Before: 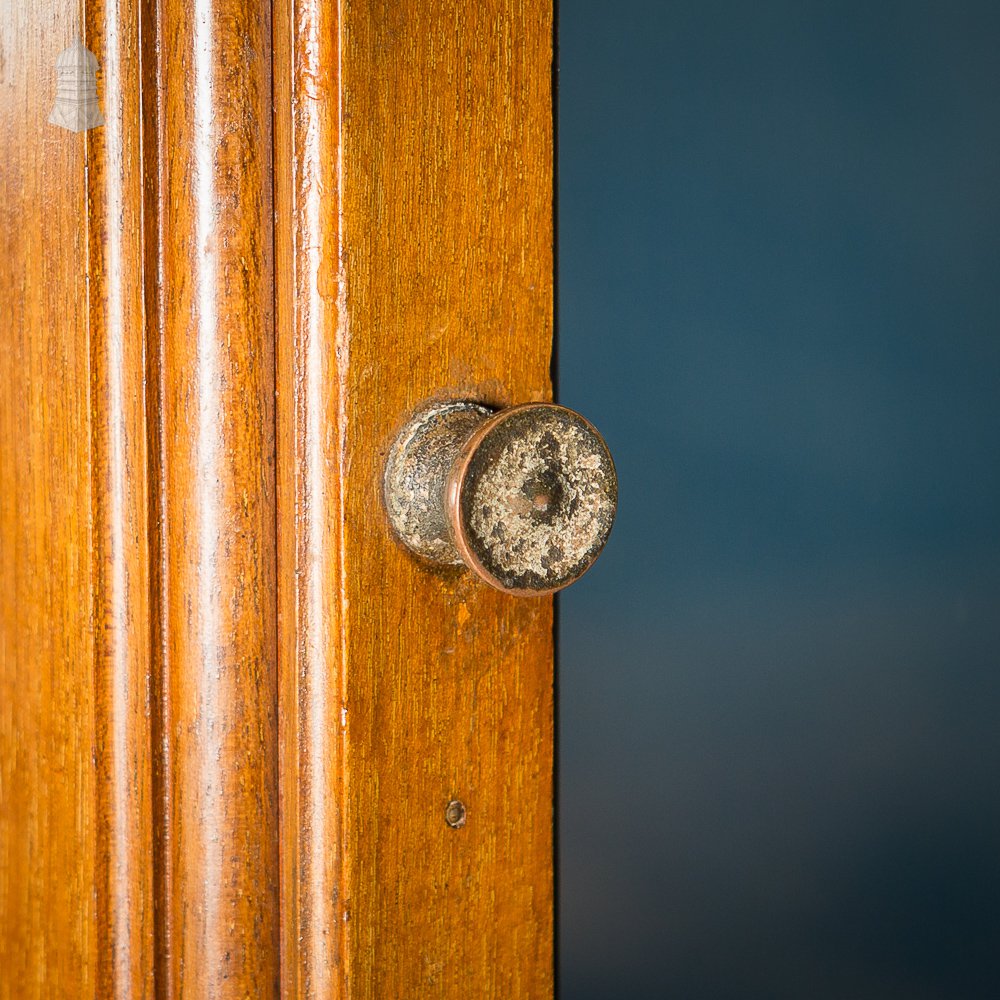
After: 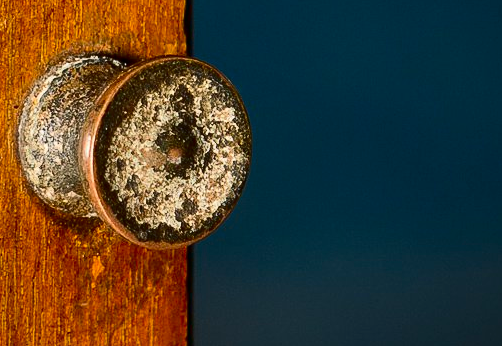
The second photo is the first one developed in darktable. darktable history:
crop: left 36.607%, top 34.735%, right 13.146%, bottom 30.611%
contrast brightness saturation: contrast 0.22, brightness -0.19, saturation 0.24
